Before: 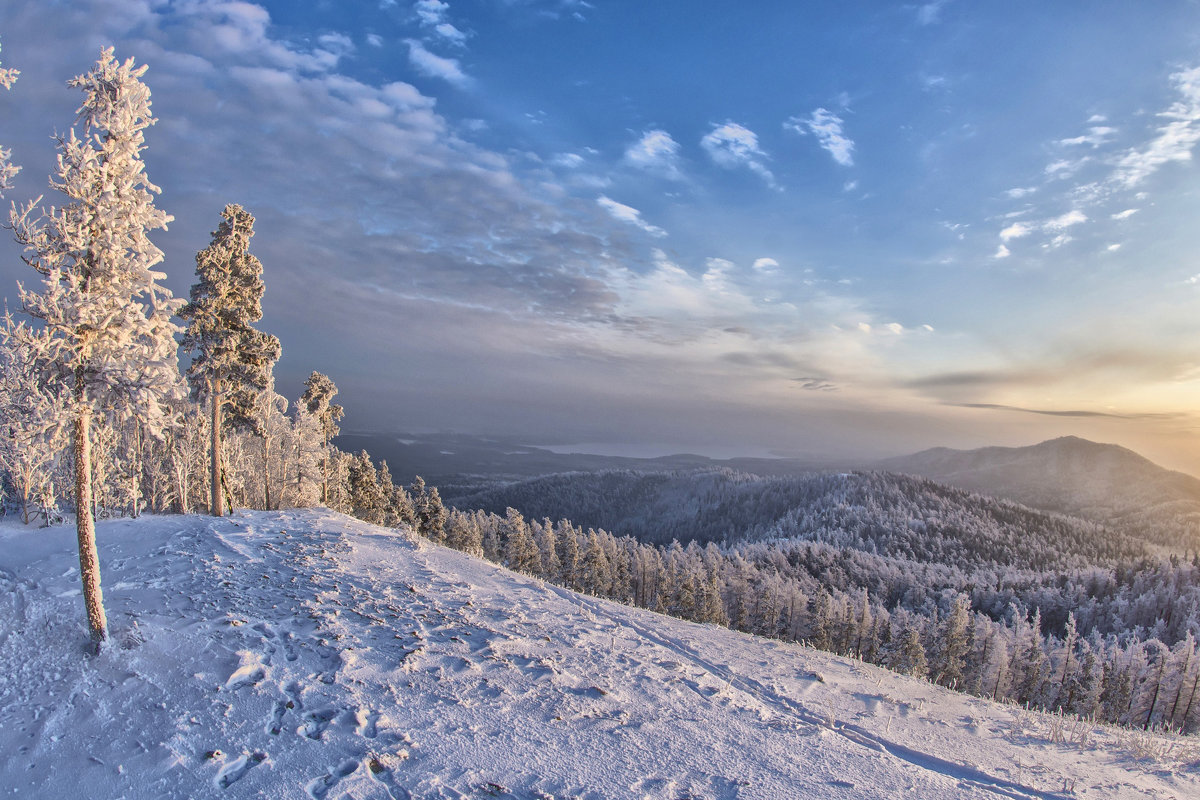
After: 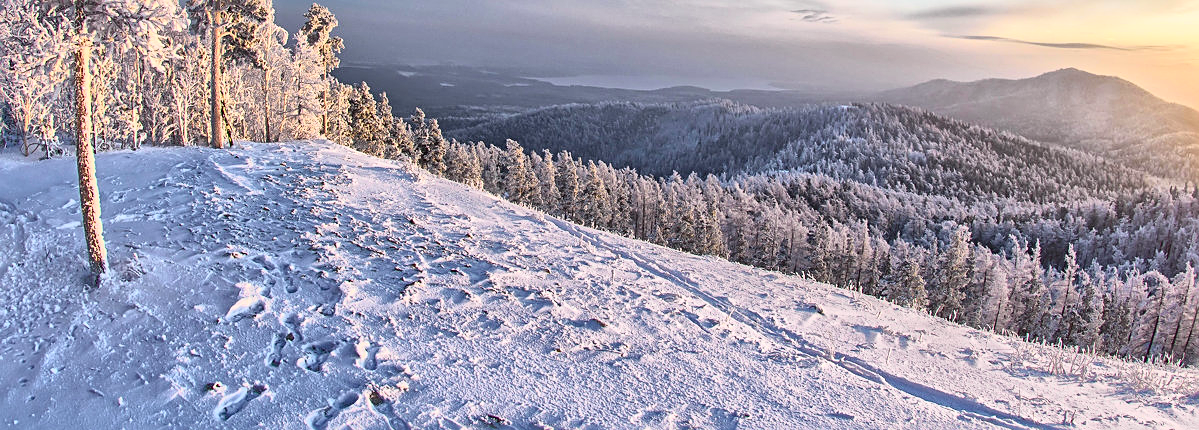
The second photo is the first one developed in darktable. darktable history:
sharpen: on, module defaults
white balance: emerald 1
crop and rotate: top 46.237%
tone curve: curves: ch0 [(0, 0) (0.051, 0.027) (0.096, 0.071) (0.241, 0.247) (0.455, 0.52) (0.594, 0.692) (0.715, 0.845) (0.84, 0.936) (1, 1)]; ch1 [(0, 0) (0.1, 0.038) (0.318, 0.243) (0.399, 0.351) (0.478, 0.469) (0.499, 0.499) (0.534, 0.549) (0.565, 0.605) (0.601, 0.644) (0.666, 0.701) (1, 1)]; ch2 [(0, 0) (0.453, 0.45) (0.479, 0.483) (0.504, 0.499) (0.52, 0.508) (0.561, 0.573) (0.592, 0.617) (0.824, 0.815) (1, 1)], color space Lab, independent channels, preserve colors none
